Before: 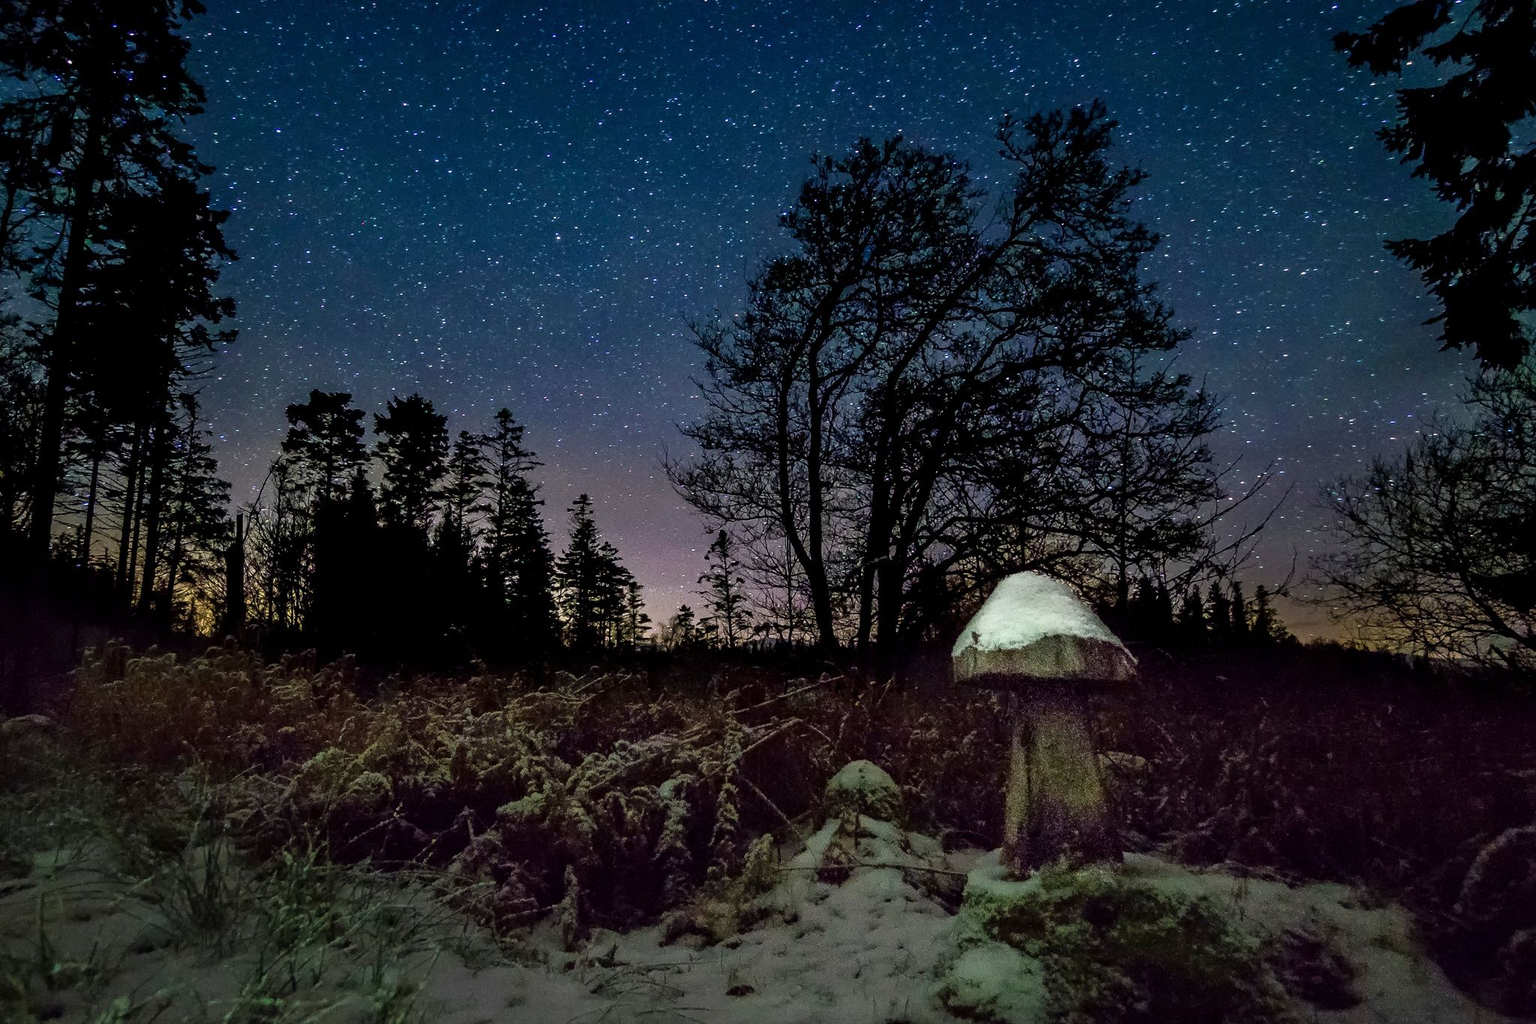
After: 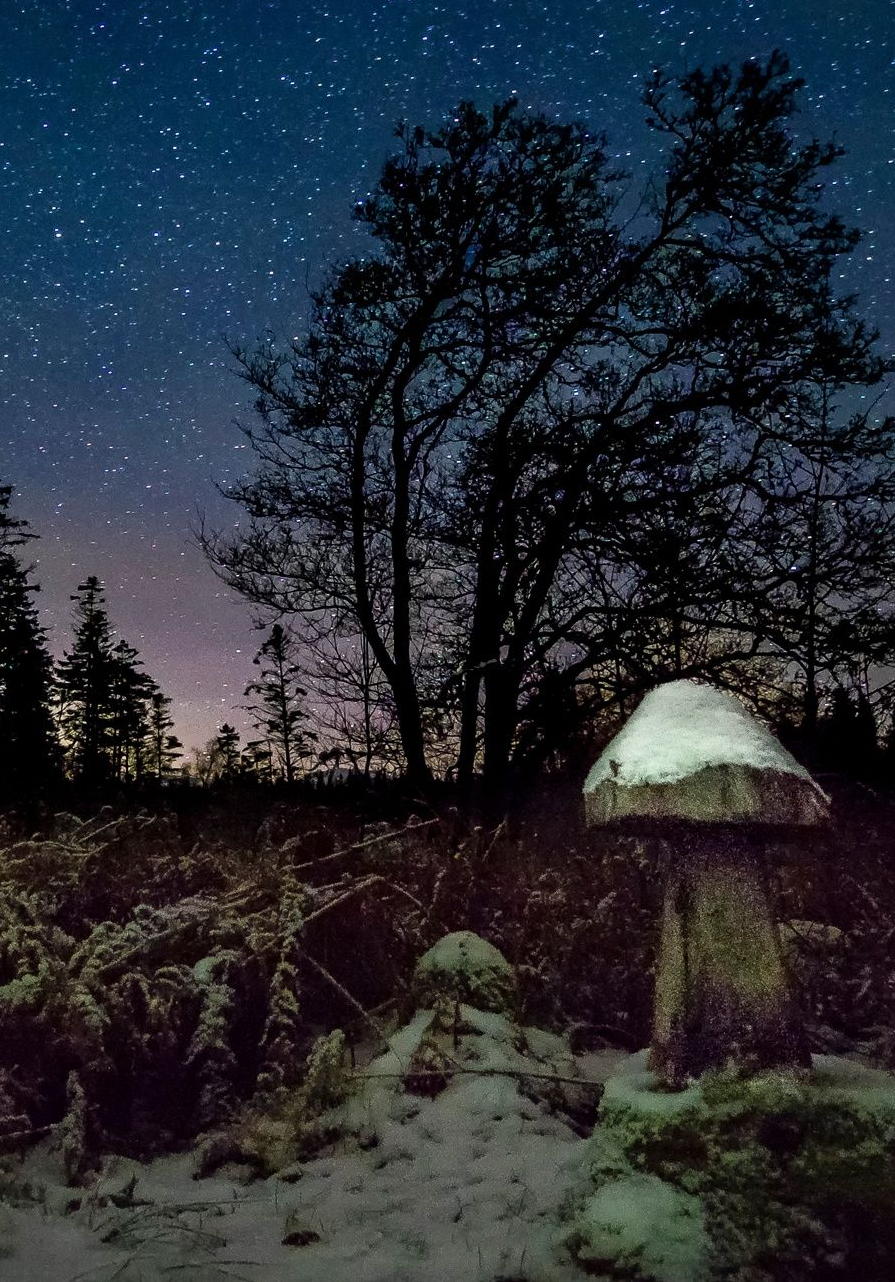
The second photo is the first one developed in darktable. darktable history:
crop: left 33.511%, top 6.069%, right 22.77%
